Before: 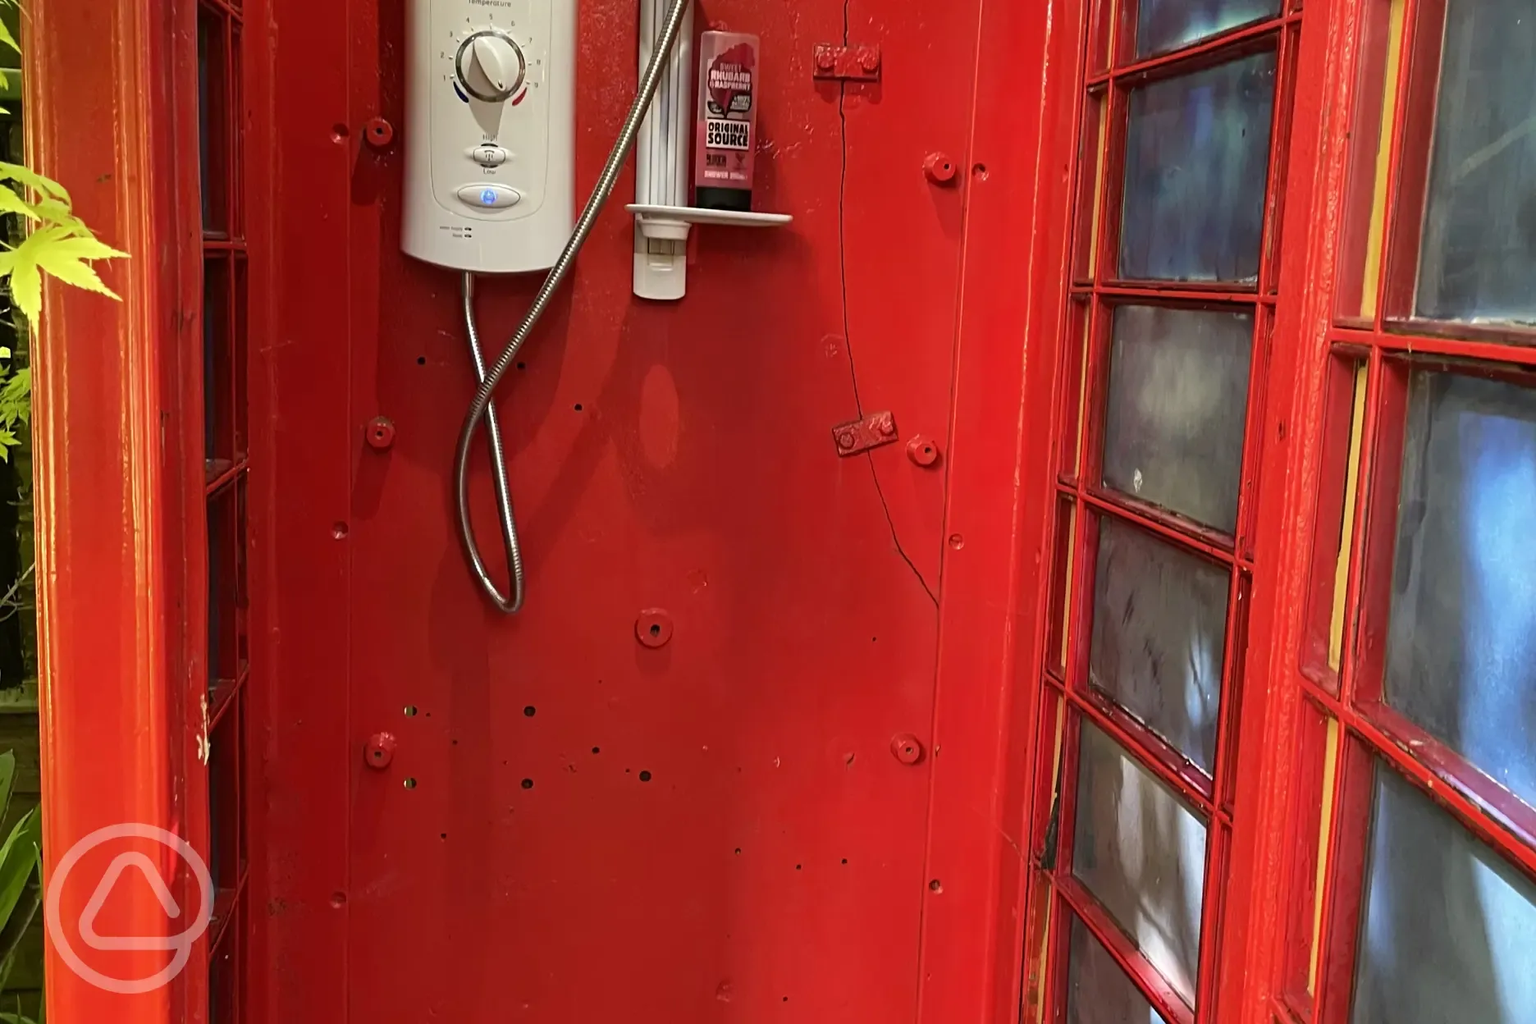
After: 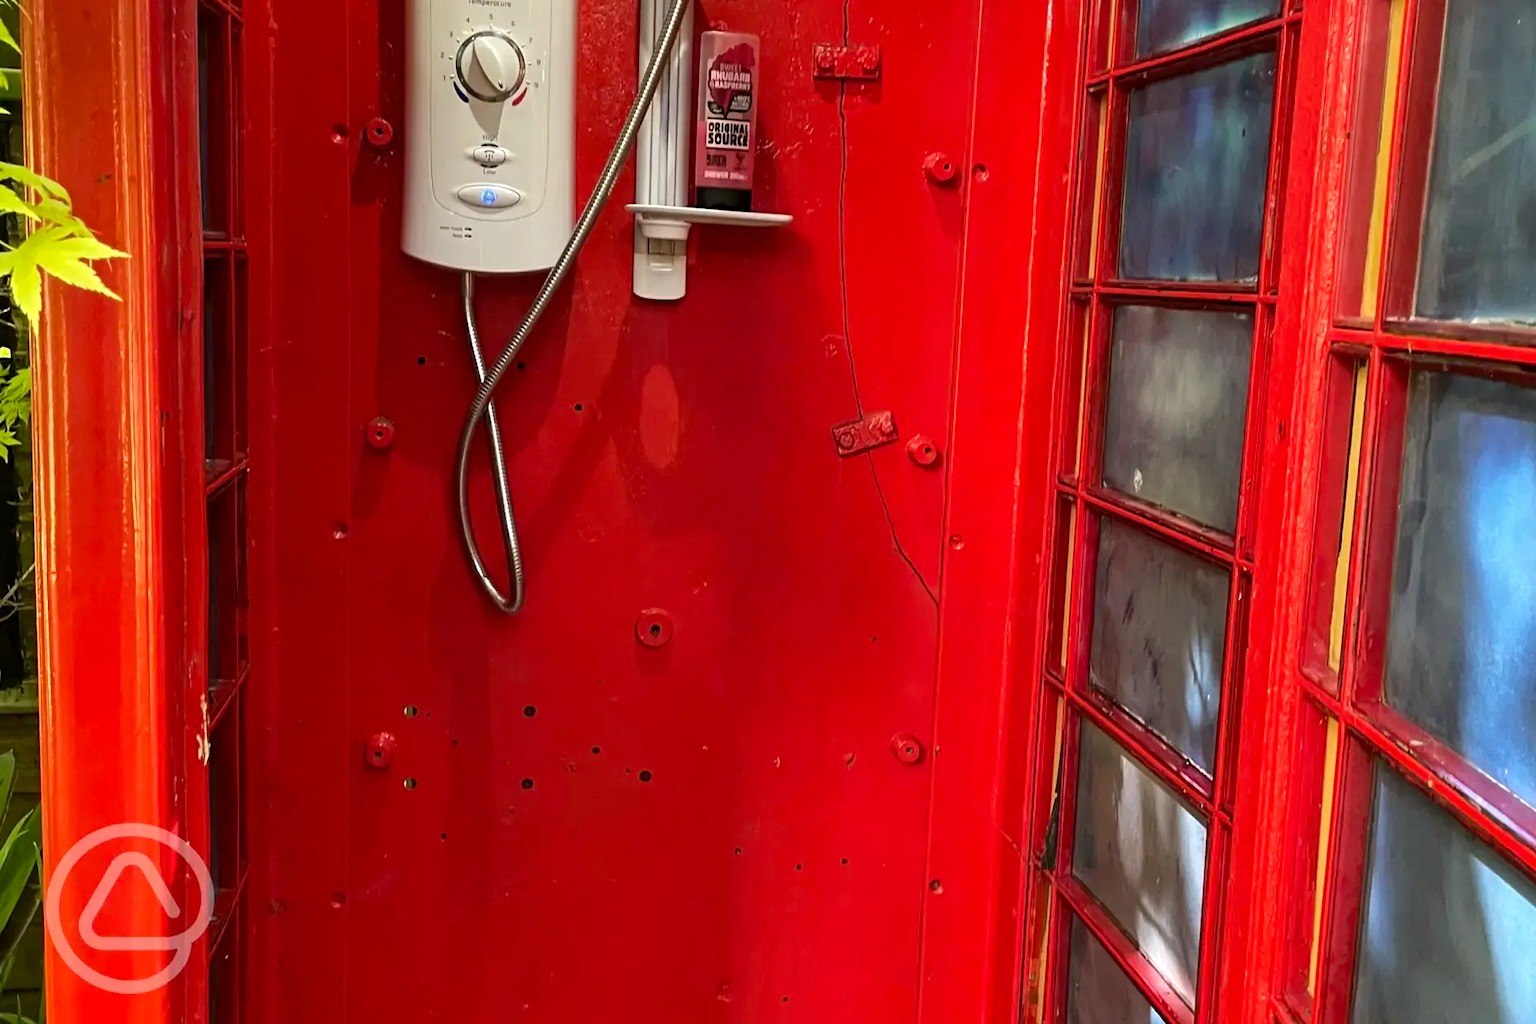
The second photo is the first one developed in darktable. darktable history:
local contrast: highlights 101%, shadows 97%, detail 131%, midtone range 0.2
